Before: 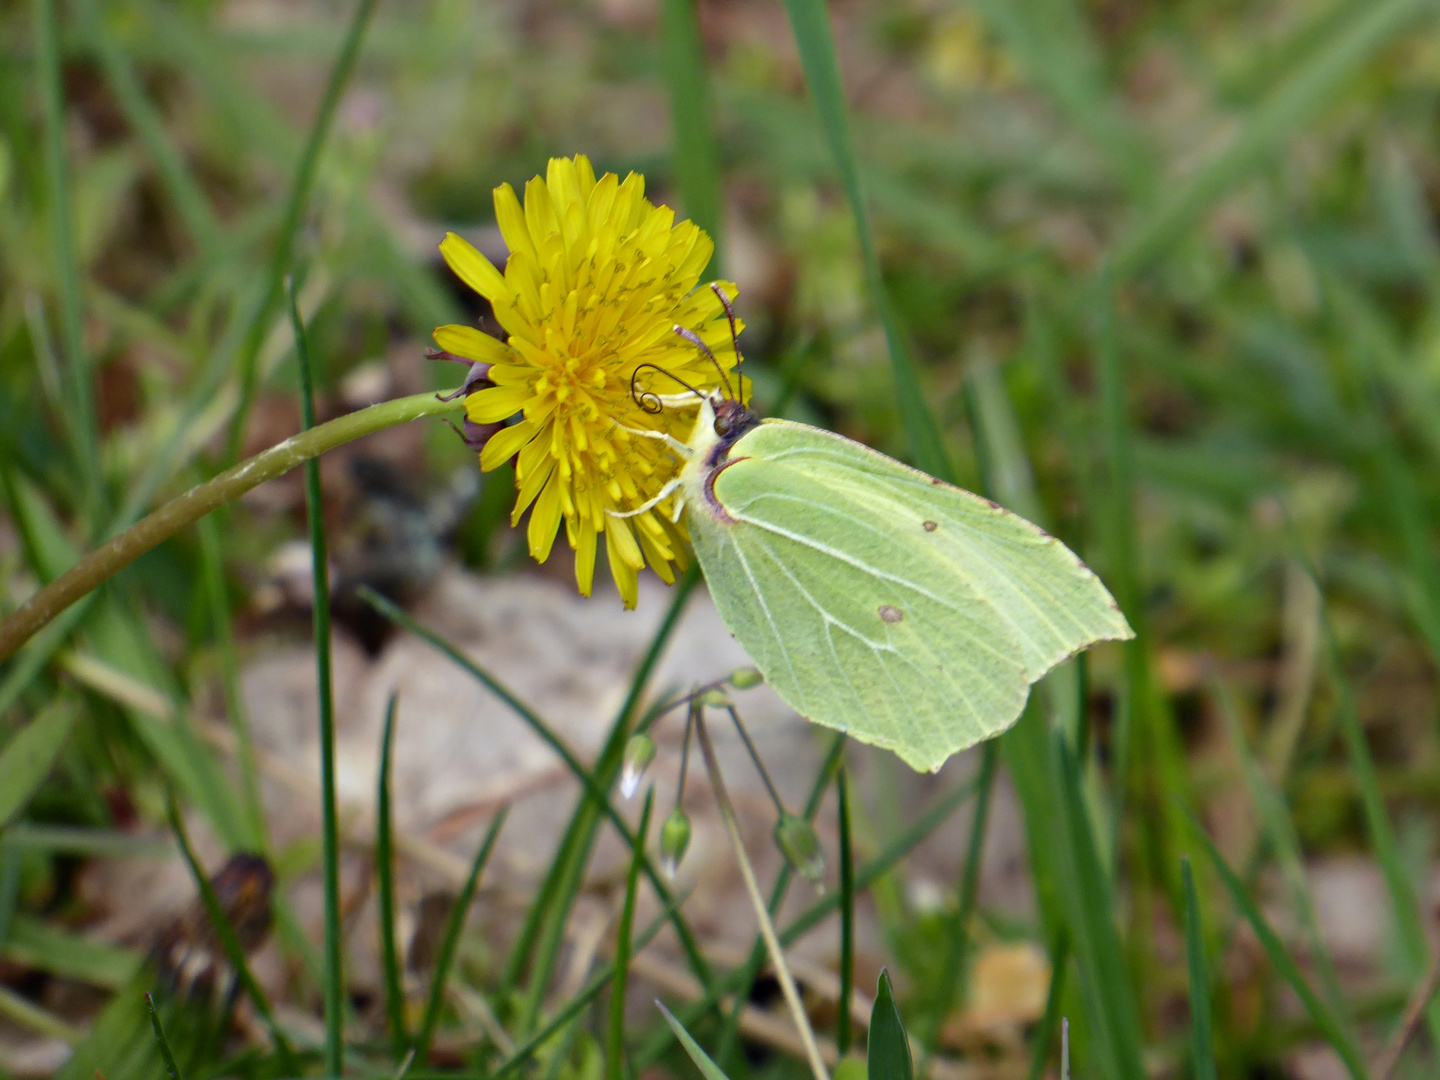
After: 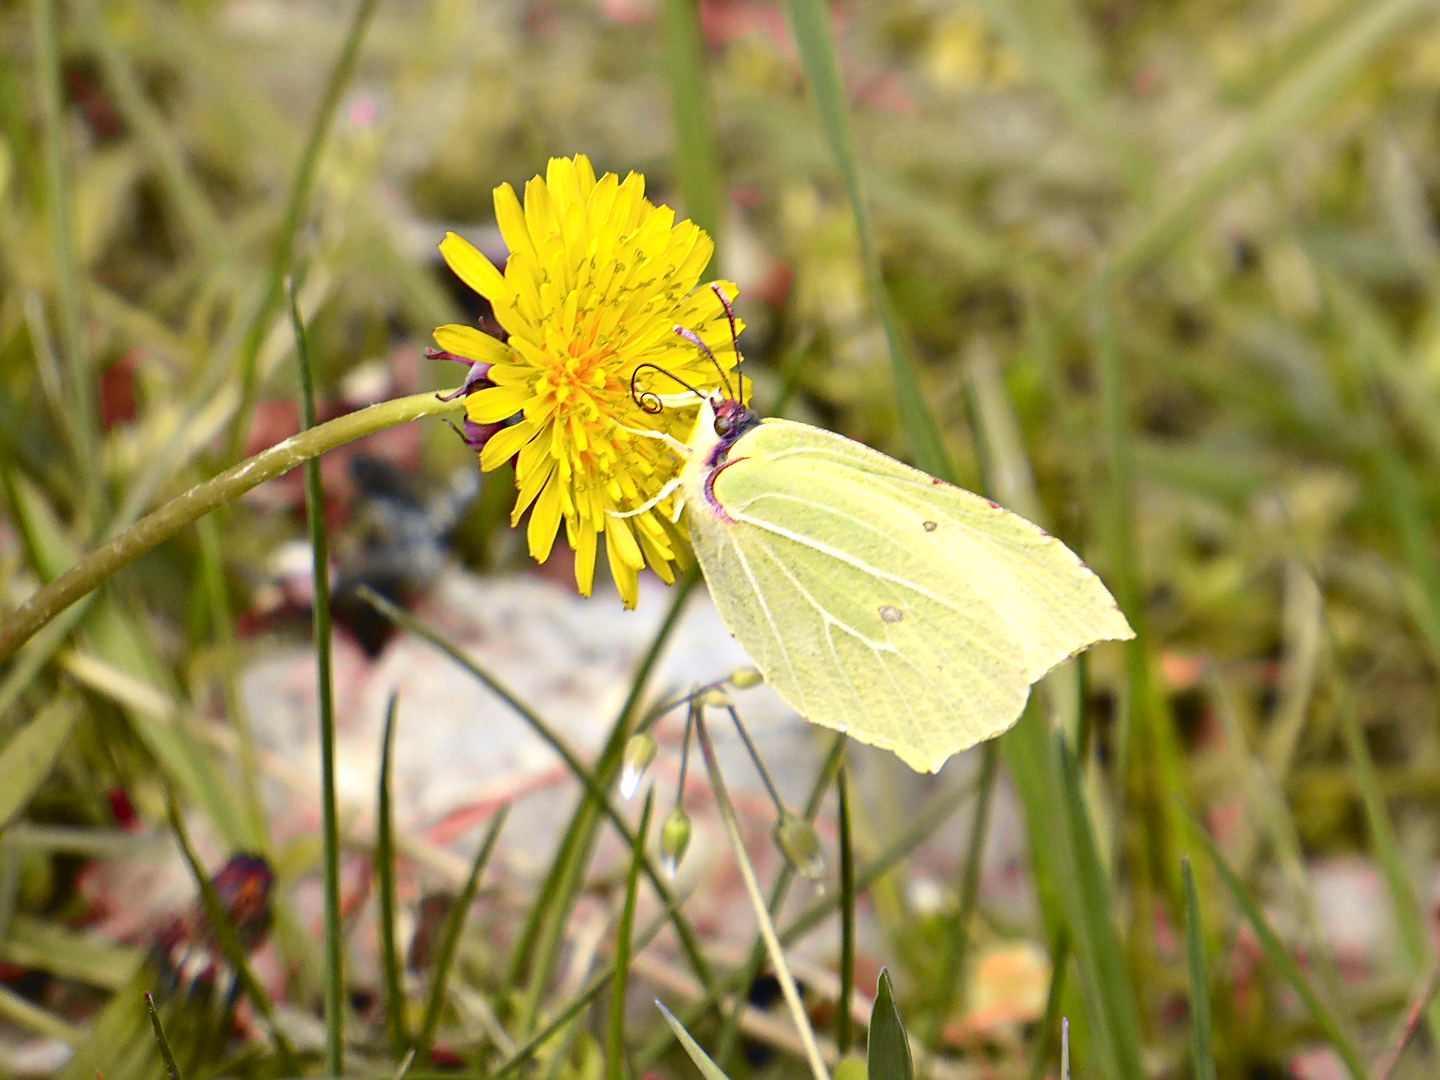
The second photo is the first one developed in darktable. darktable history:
tone curve: curves: ch0 [(0, 0.036) (0.119, 0.115) (0.466, 0.498) (0.715, 0.767) (0.817, 0.865) (1, 0.998)]; ch1 [(0, 0) (0.377, 0.424) (0.442, 0.491) (0.487, 0.498) (0.514, 0.512) (0.536, 0.577) (0.66, 0.724) (1, 1)]; ch2 [(0, 0) (0.38, 0.405) (0.463, 0.443) (0.492, 0.486) (0.526, 0.541) (0.578, 0.598) (1, 1)], color space Lab, independent channels, preserve colors none
sharpen: amount 0.492
exposure: exposure 0.6 EV, compensate exposure bias true, compensate highlight preservation false
